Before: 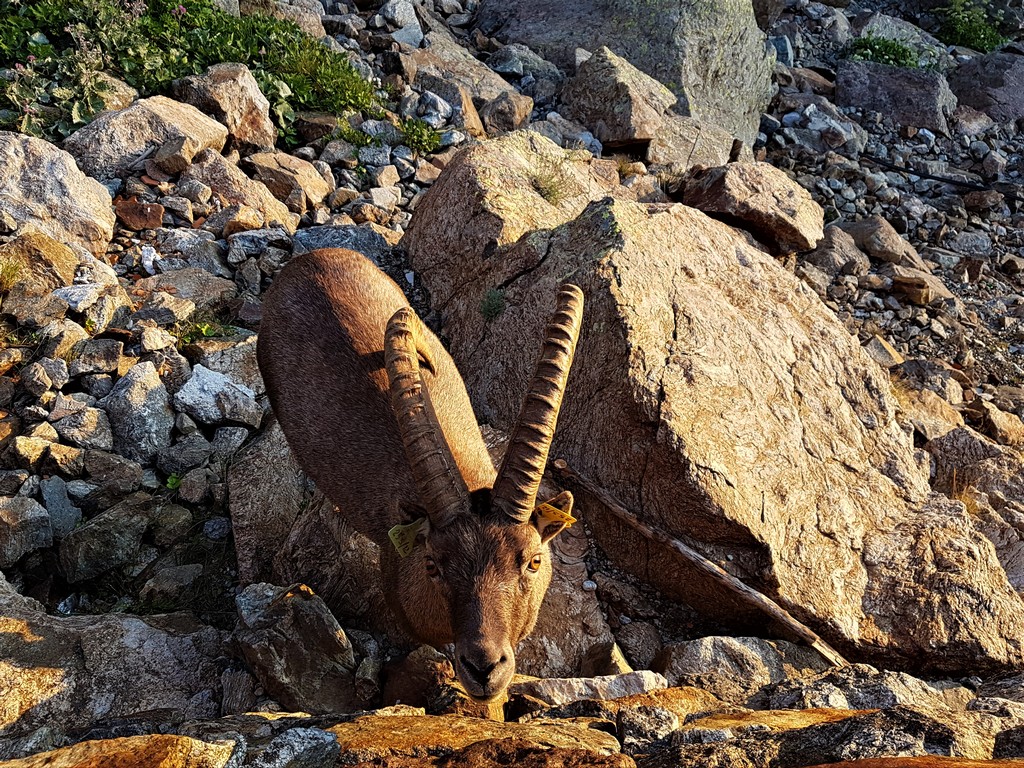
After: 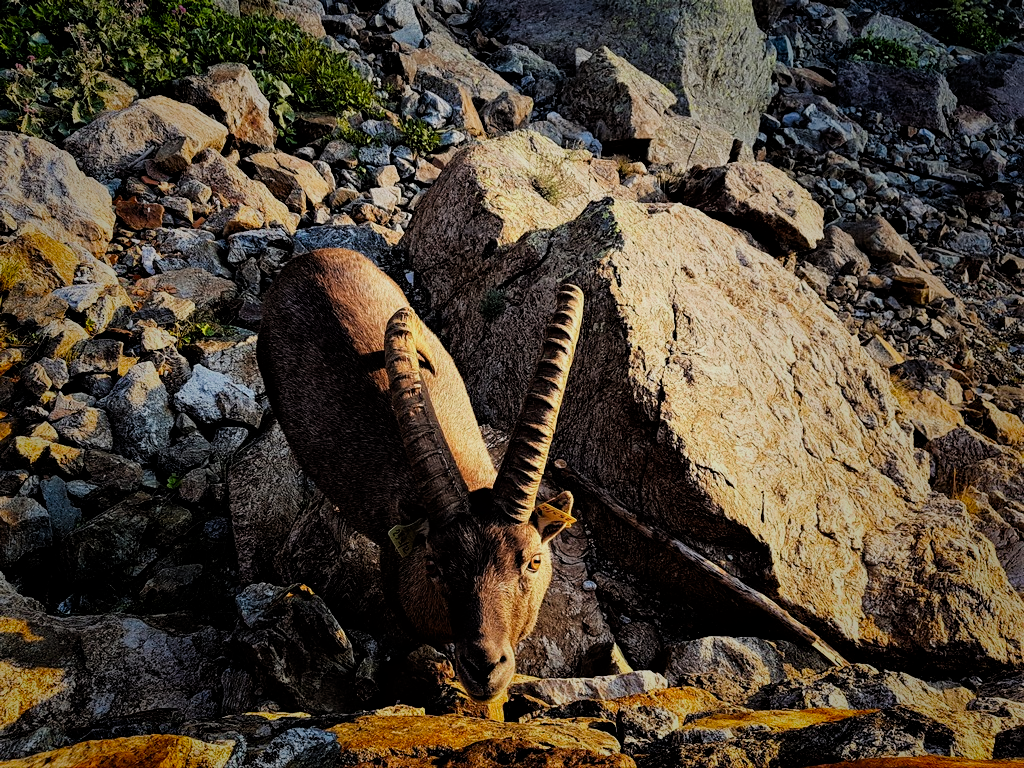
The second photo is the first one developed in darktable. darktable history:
filmic rgb: black relative exposure -5.01 EV, white relative exposure 3.96 EV, threshold 2.96 EV, hardness 2.9, contrast 1.194, iterations of high-quality reconstruction 0, enable highlight reconstruction true
vignetting: fall-off start 33.7%, fall-off radius 64.82%, saturation 0.383, width/height ratio 0.961
